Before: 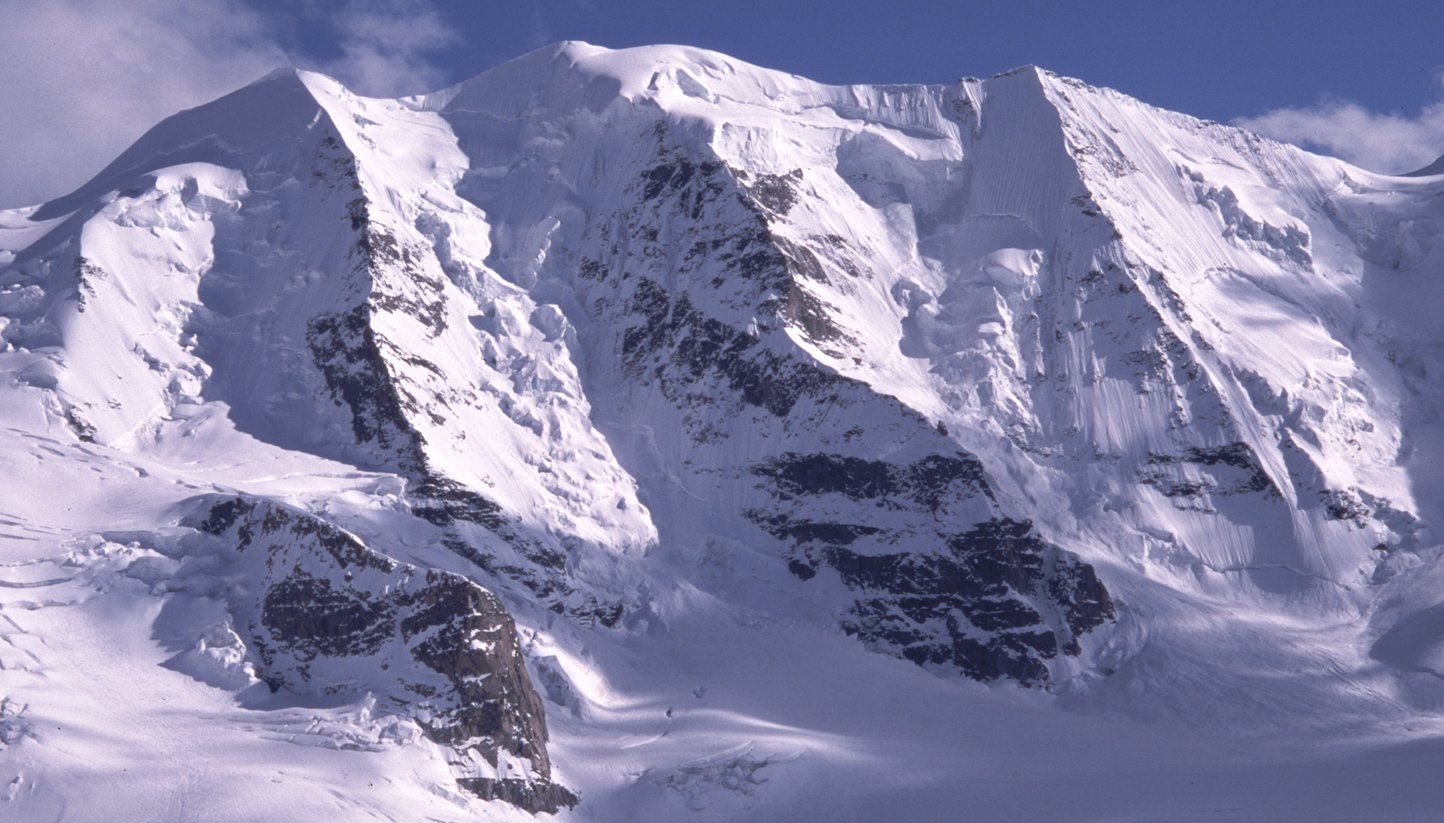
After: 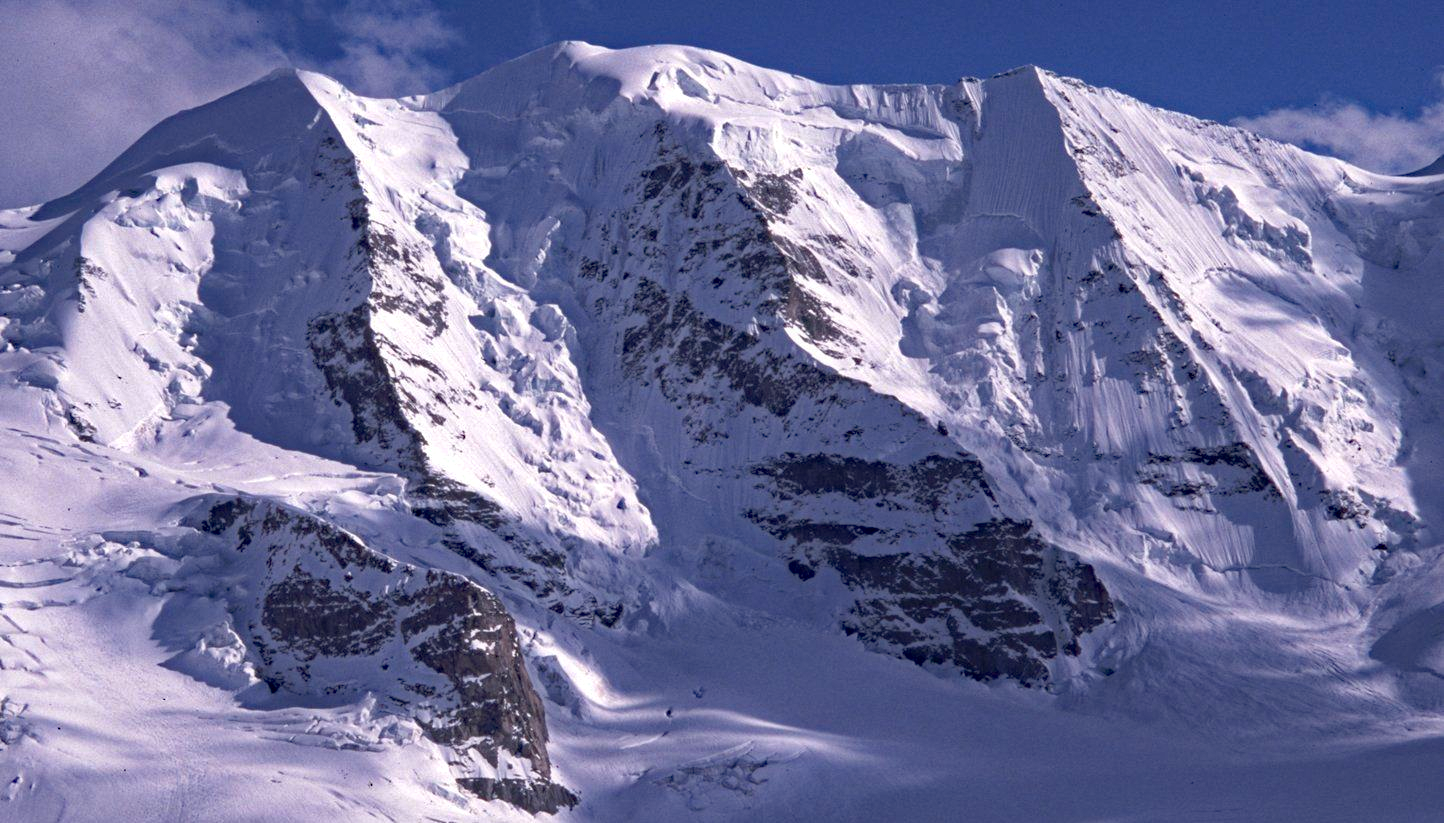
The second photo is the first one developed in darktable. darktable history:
haze removal: strength 0.486, distance 0.424, compatibility mode true, adaptive false
